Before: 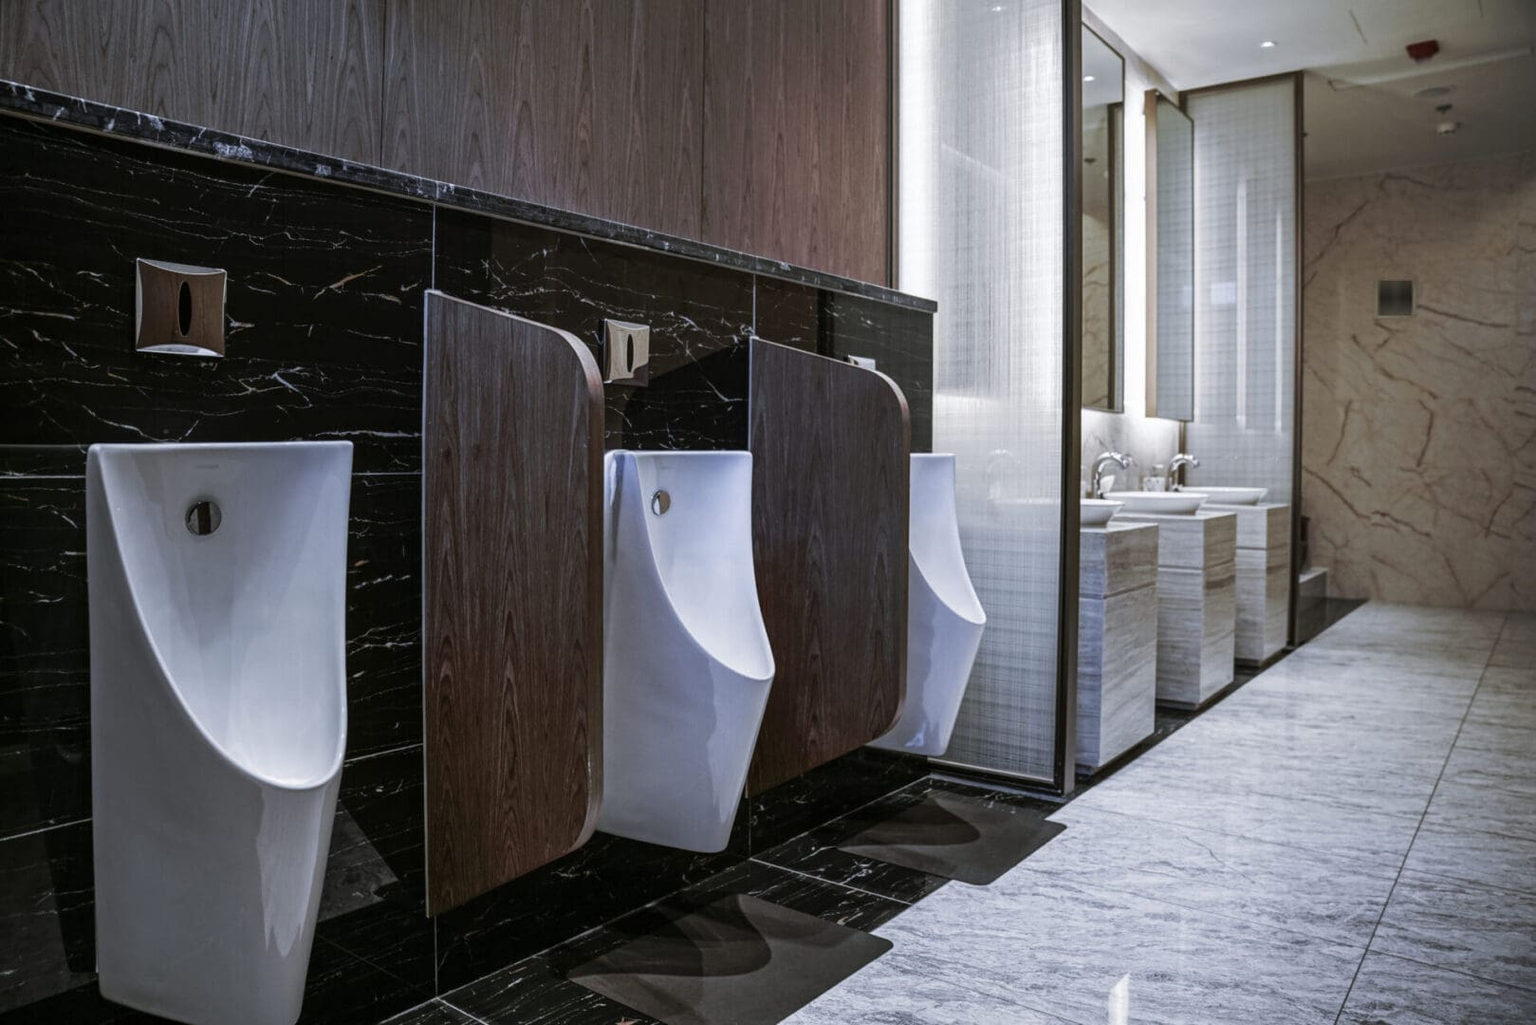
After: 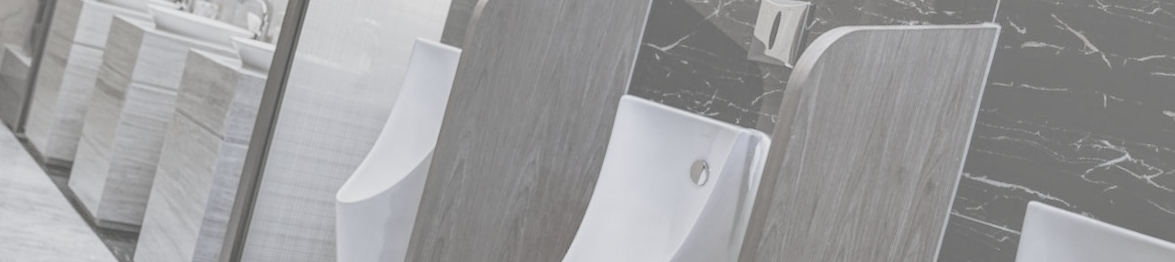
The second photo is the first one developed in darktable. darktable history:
crop and rotate: angle 16.12°, top 30.835%, bottom 35.653%
contrast brightness saturation: contrast -0.32, brightness 0.75, saturation -0.78
shadows and highlights: soften with gaussian
